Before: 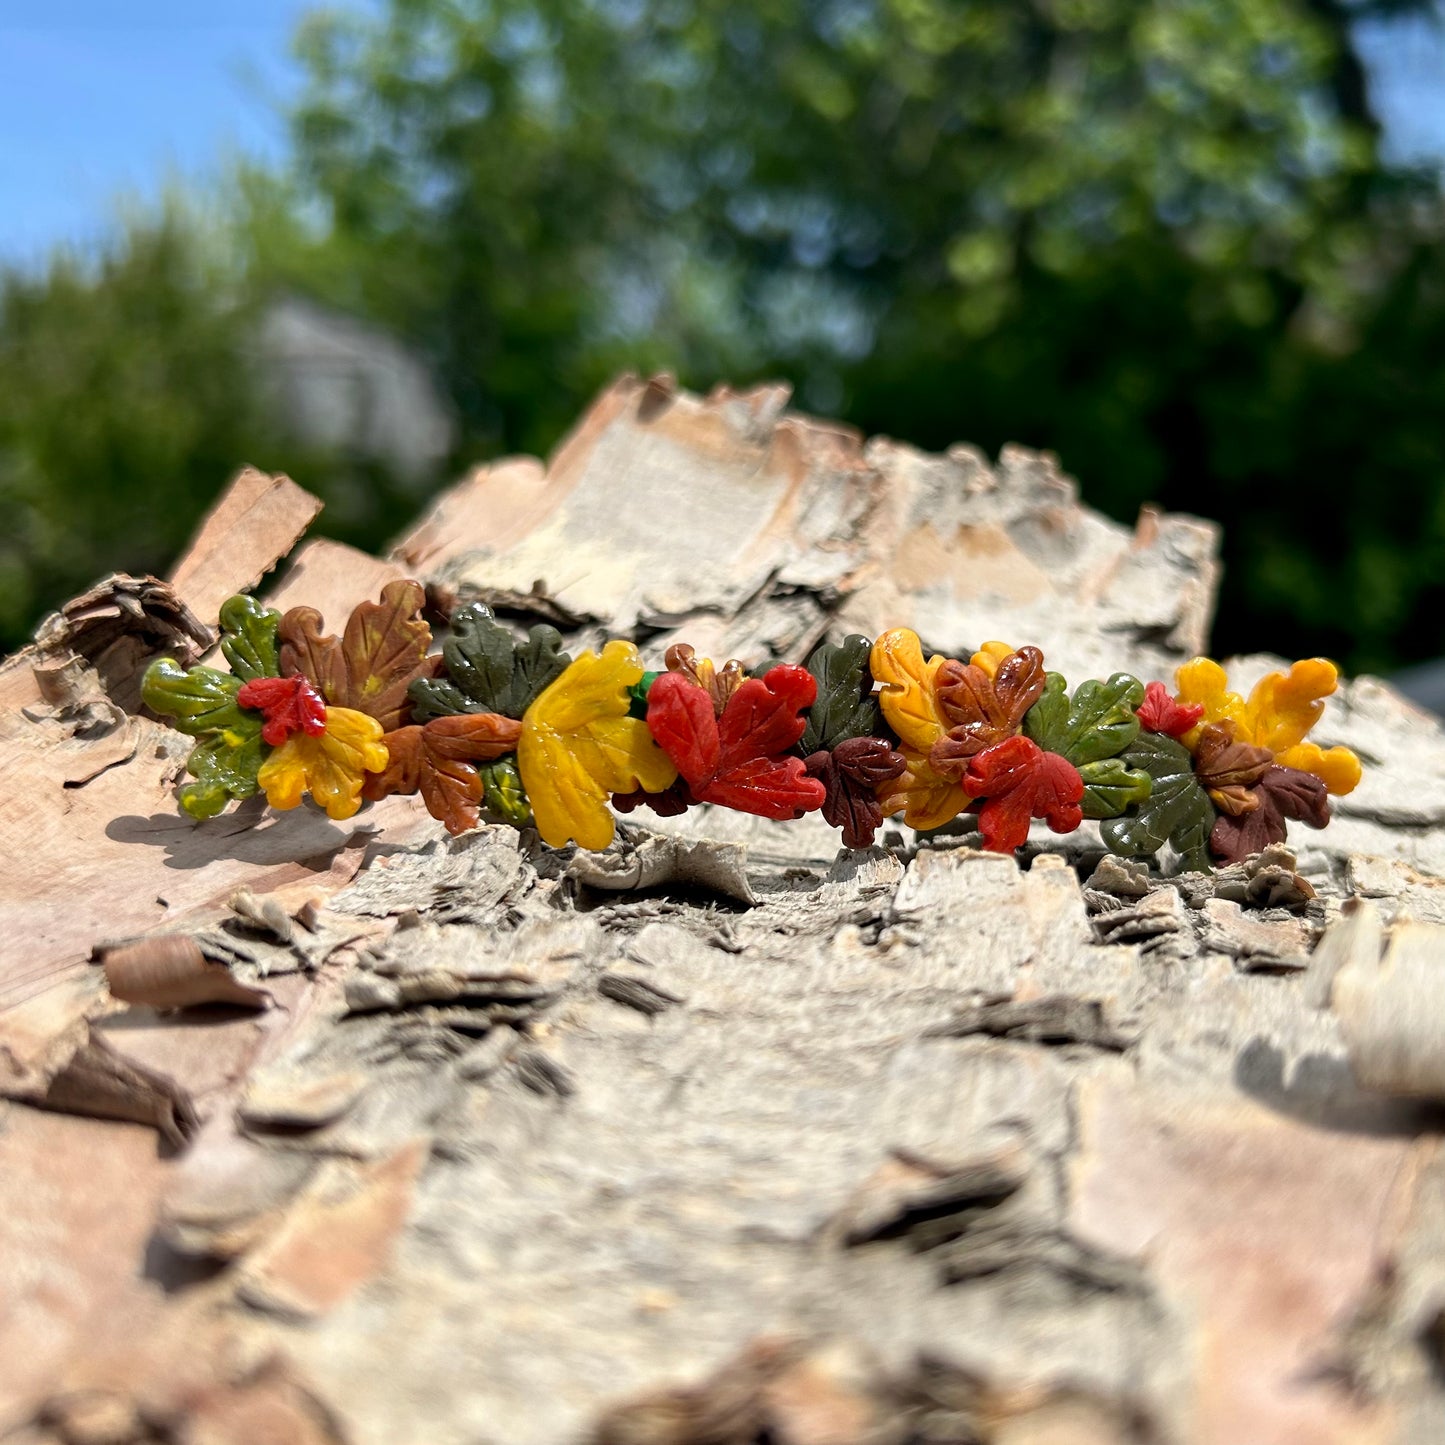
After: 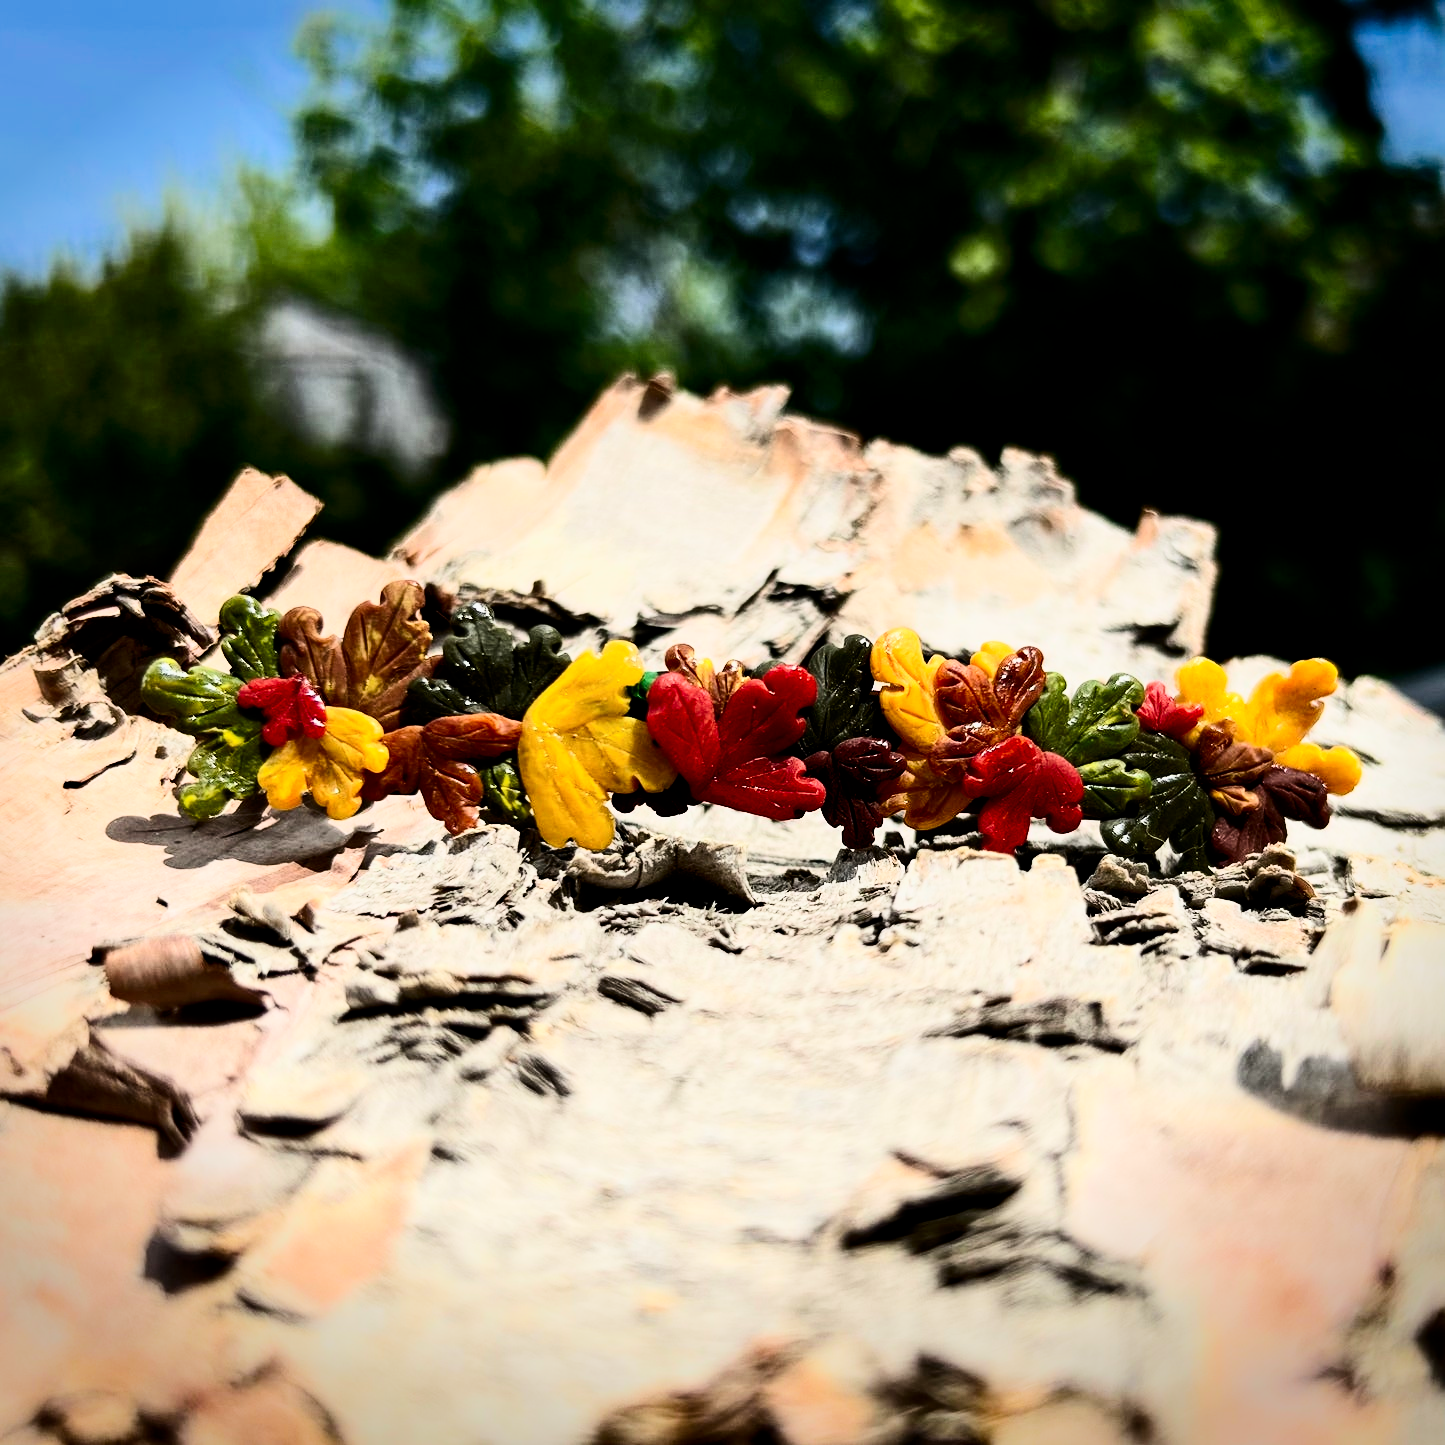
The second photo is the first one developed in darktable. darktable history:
vignetting: fall-off start 88.53%, fall-off radius 44.2%, saturation 0.376, width/height ratio 1.161
contrast brightness saturation: contrast 0.4, brightness 0.05, saturation 0.25
filmic rgb: black relative exposure -5 EV, hardness 2.88, contrast 1.4
